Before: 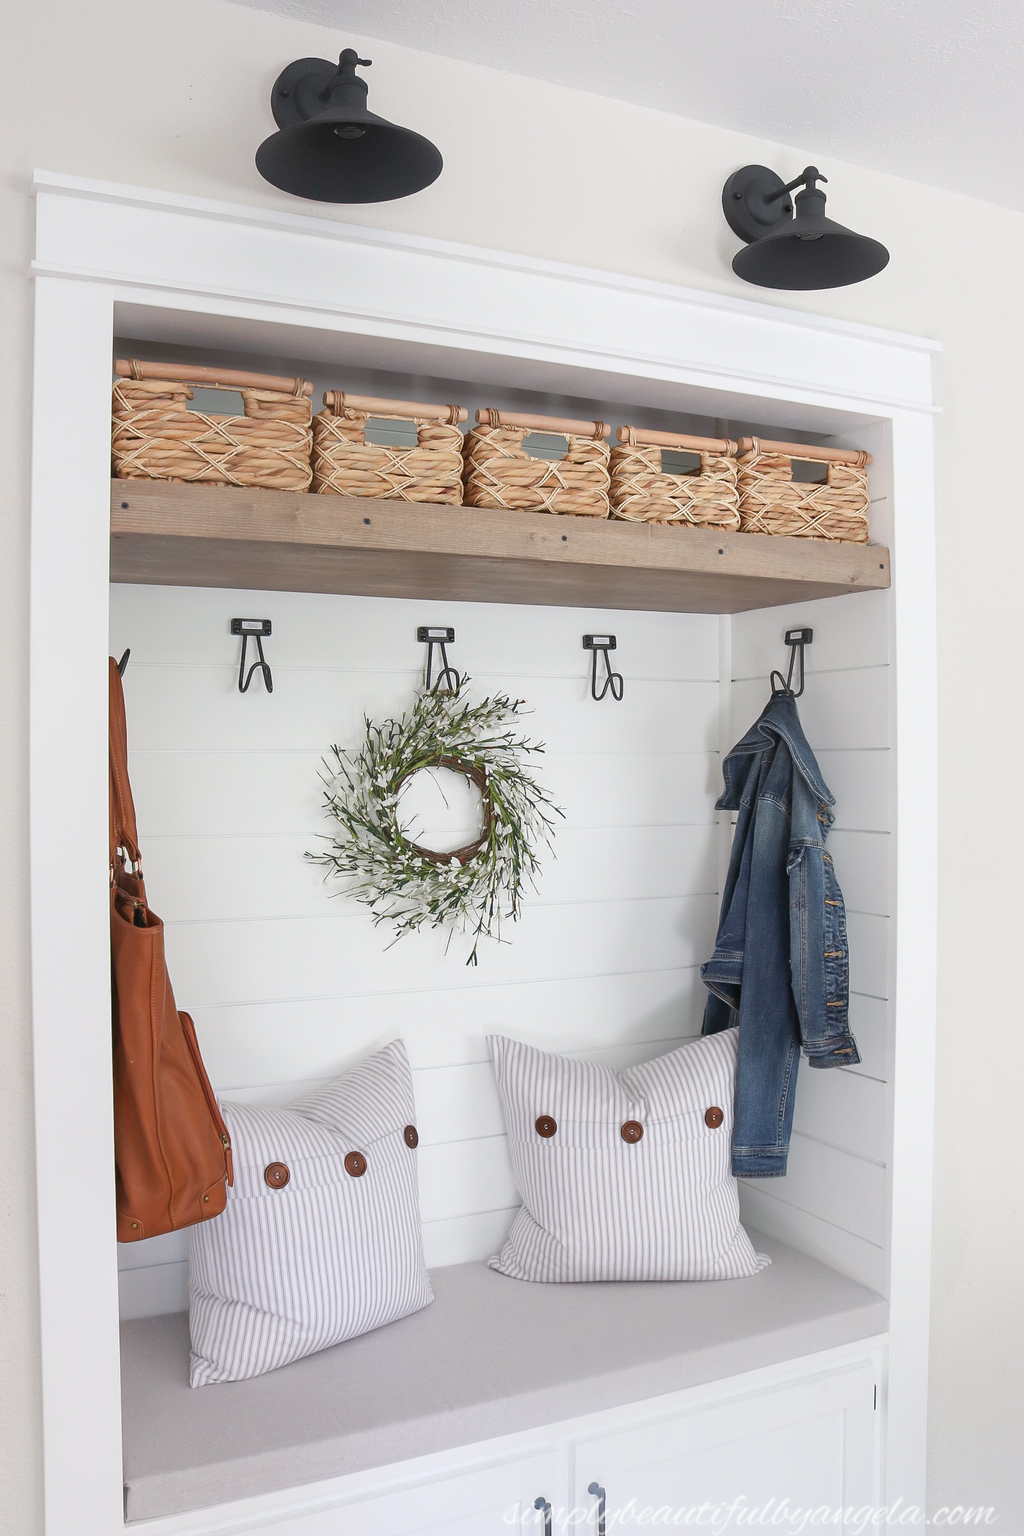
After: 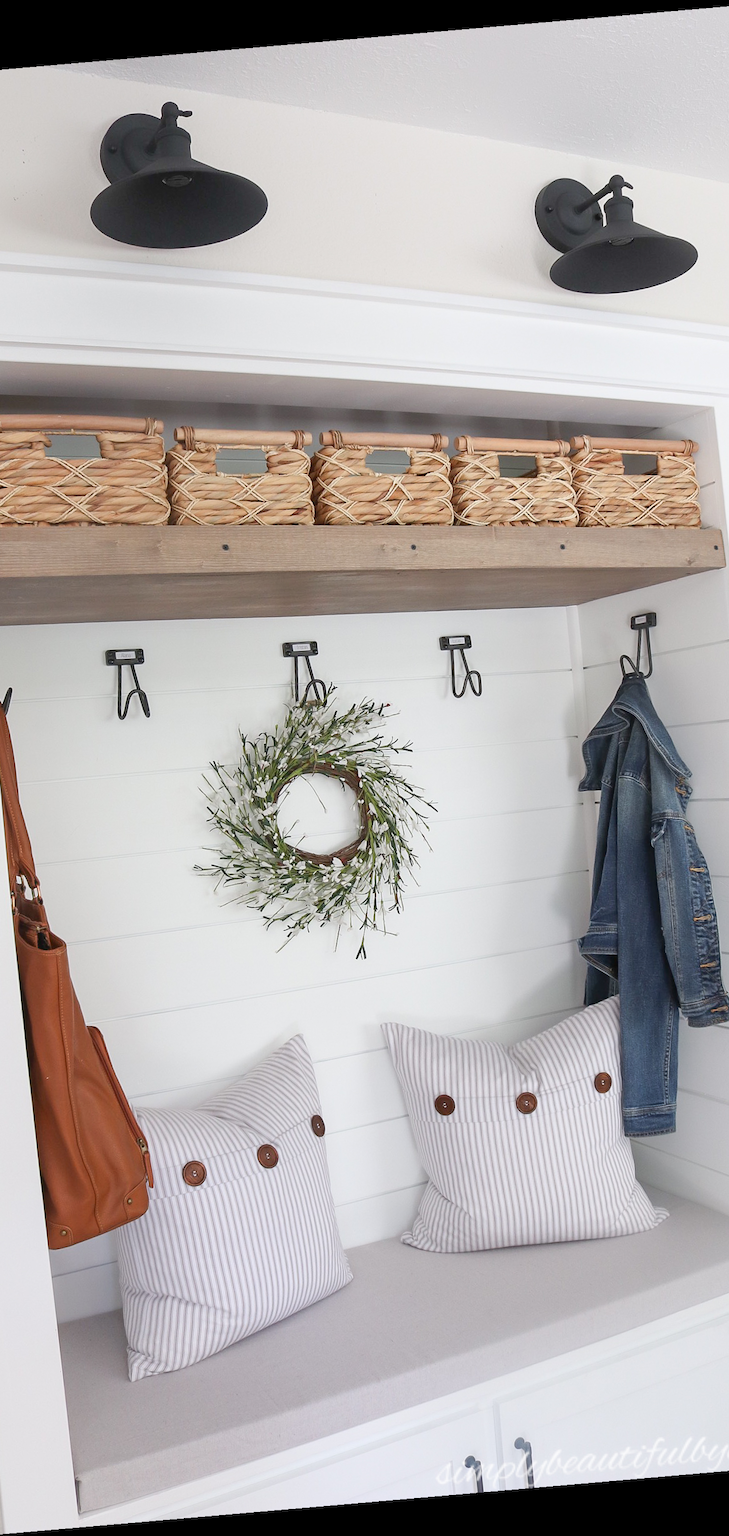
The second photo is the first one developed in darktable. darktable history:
crop and rotate: left 15.055%, right 18.278%
rotate and perspective: rotation -4.98°, automatic cropping off
